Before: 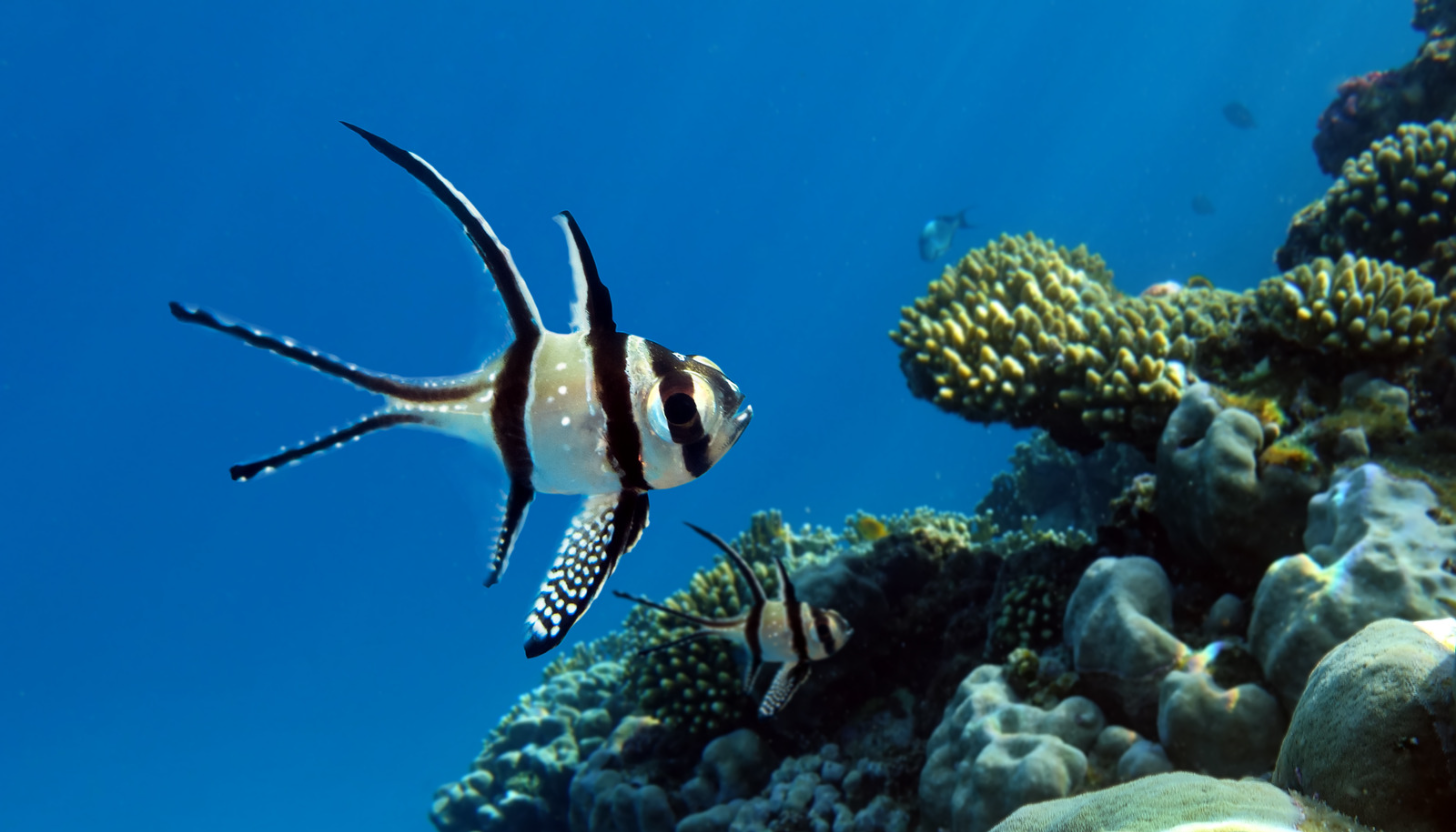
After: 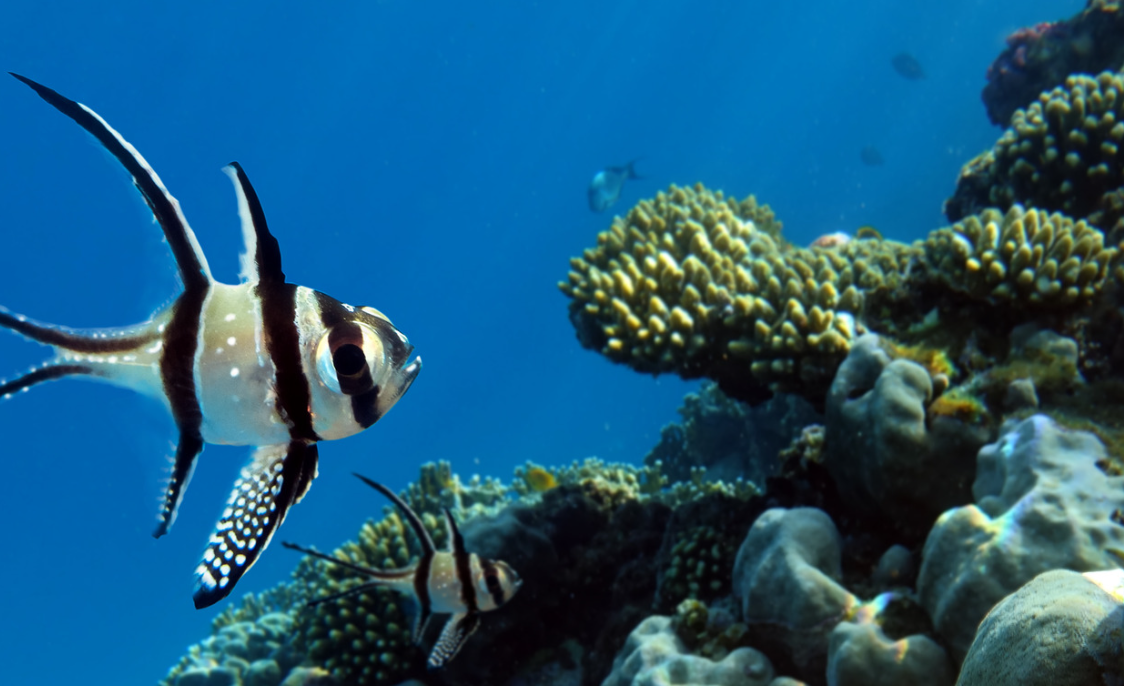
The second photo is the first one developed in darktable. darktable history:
crop: left 22.799%, top 5.906%, bottom 11.538%
